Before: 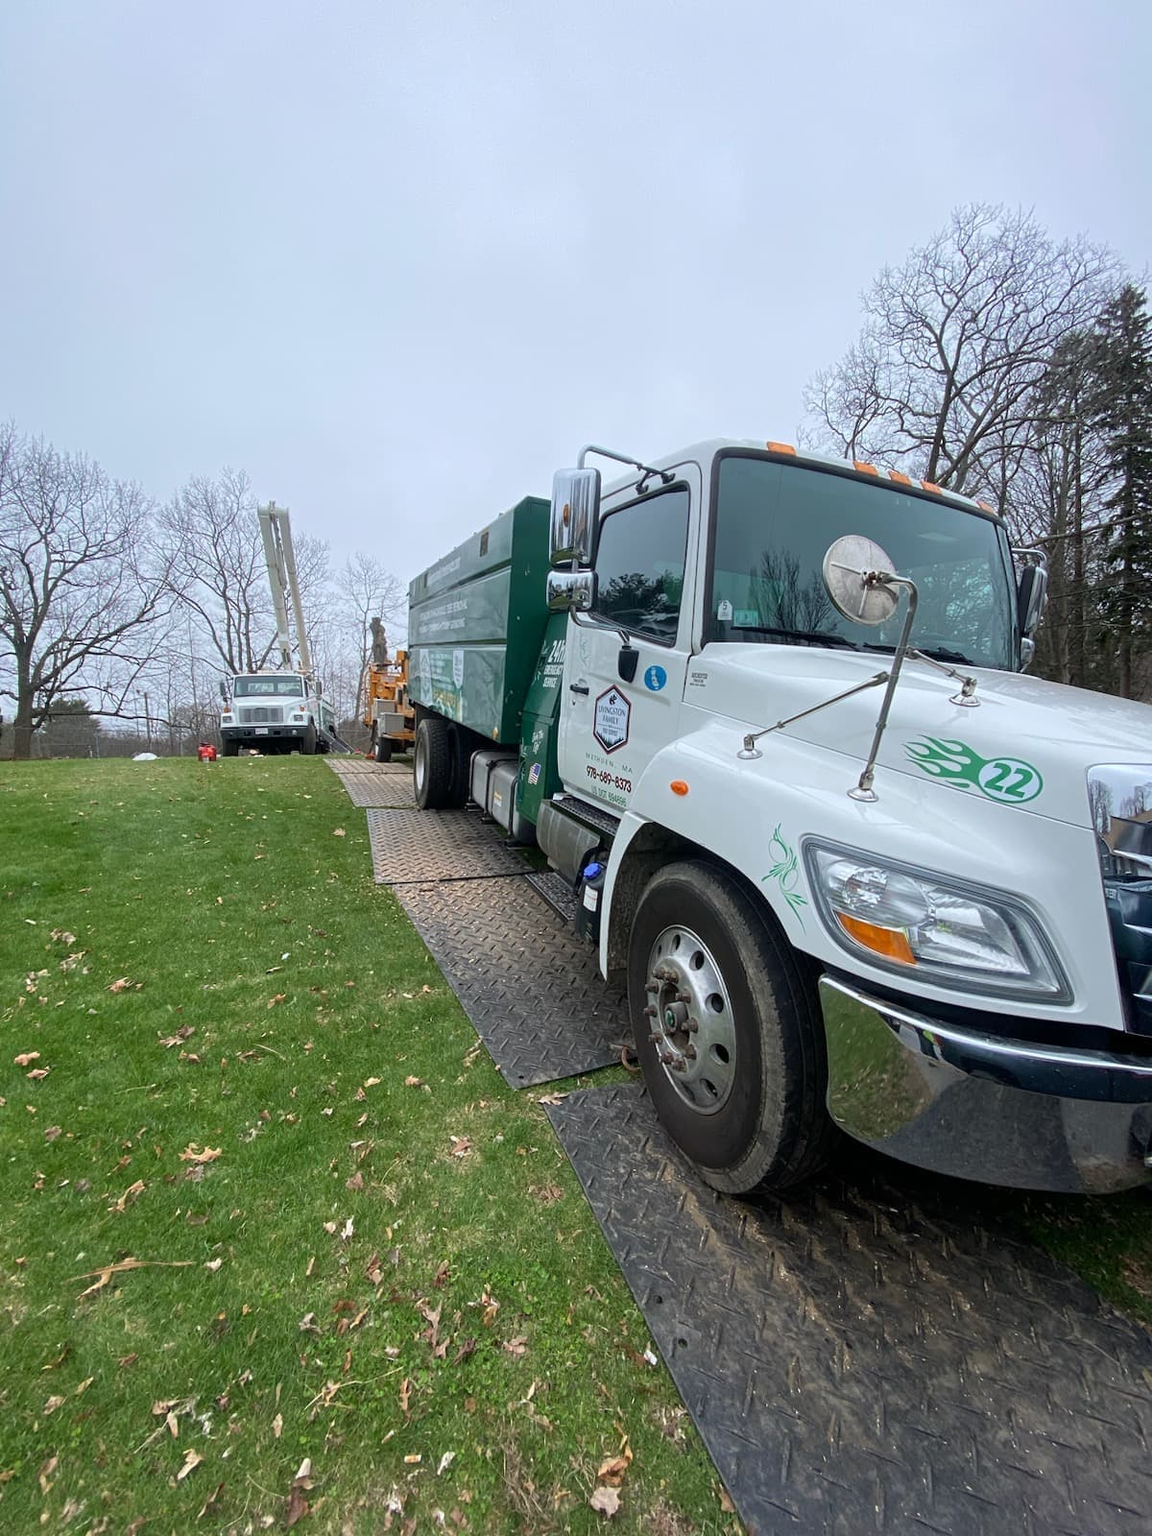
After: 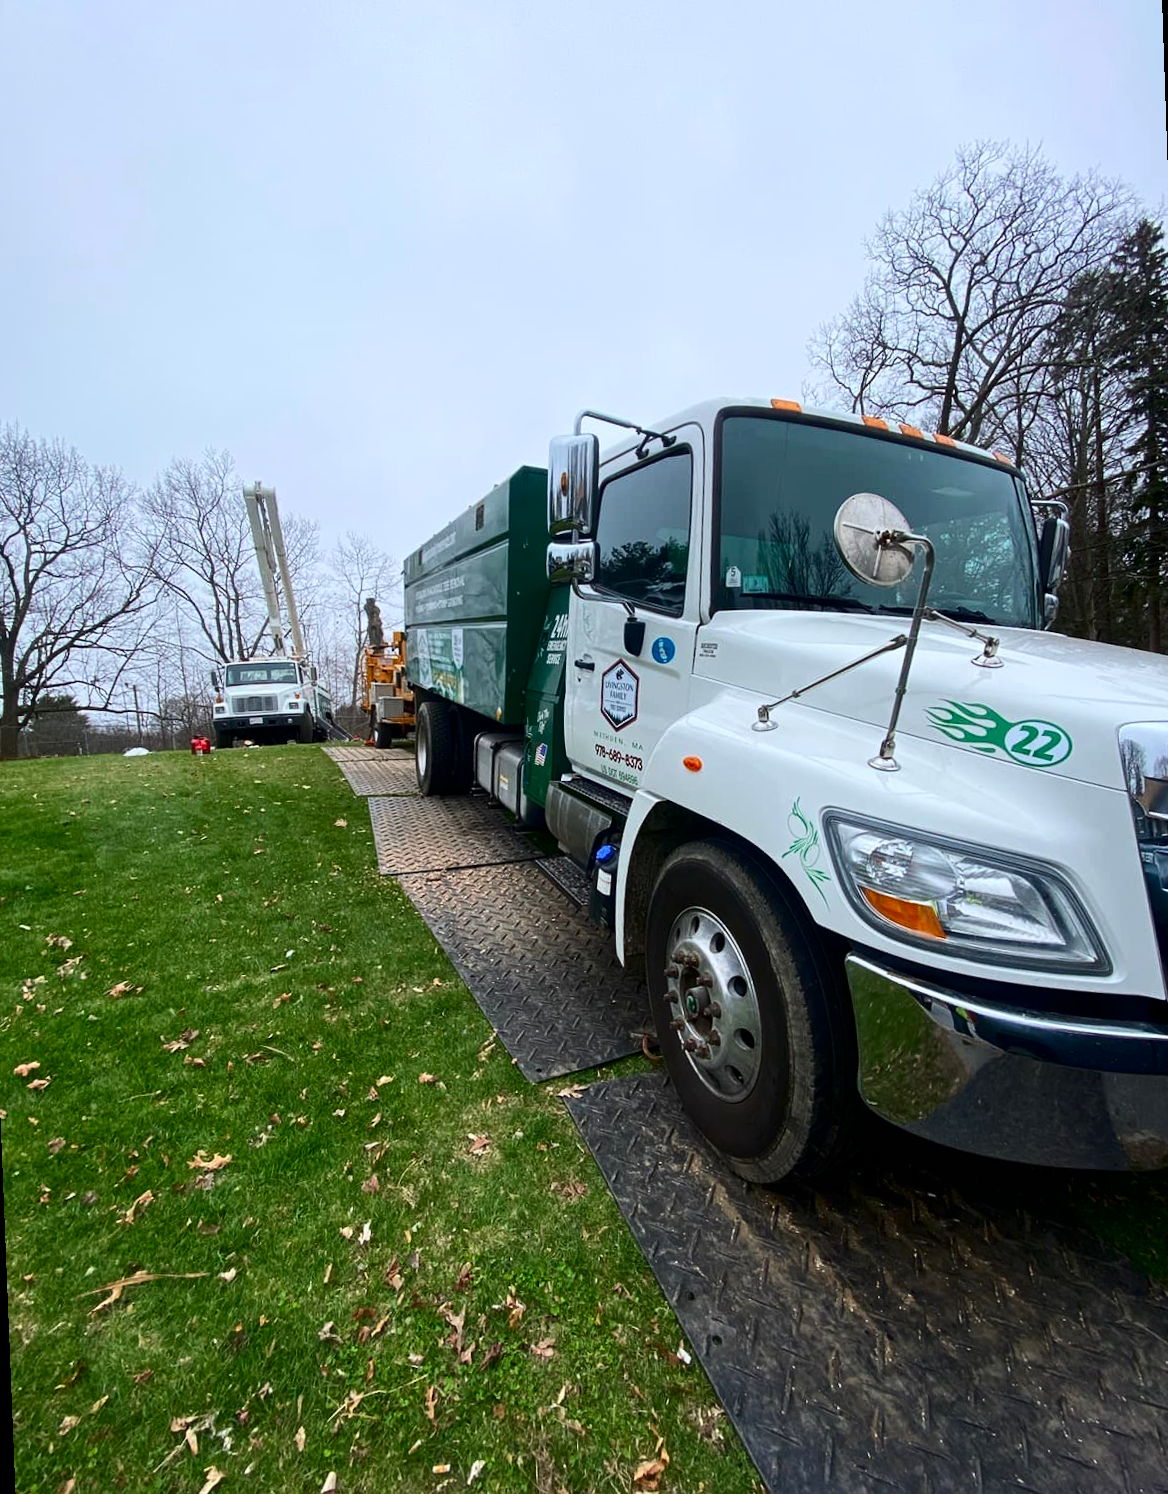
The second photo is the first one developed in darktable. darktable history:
rotate and perspective: rotation -2.12°, lens shift (vertical) 0.009, lens shift (horizontal) -0.008, automatic cropping original format, crop left 0.036, crop right 0.964, crop top 0.05, crop bottom 0.959
contrast brightness saturation: contrast 0.21, brightness -0.11, saturation 0.21
